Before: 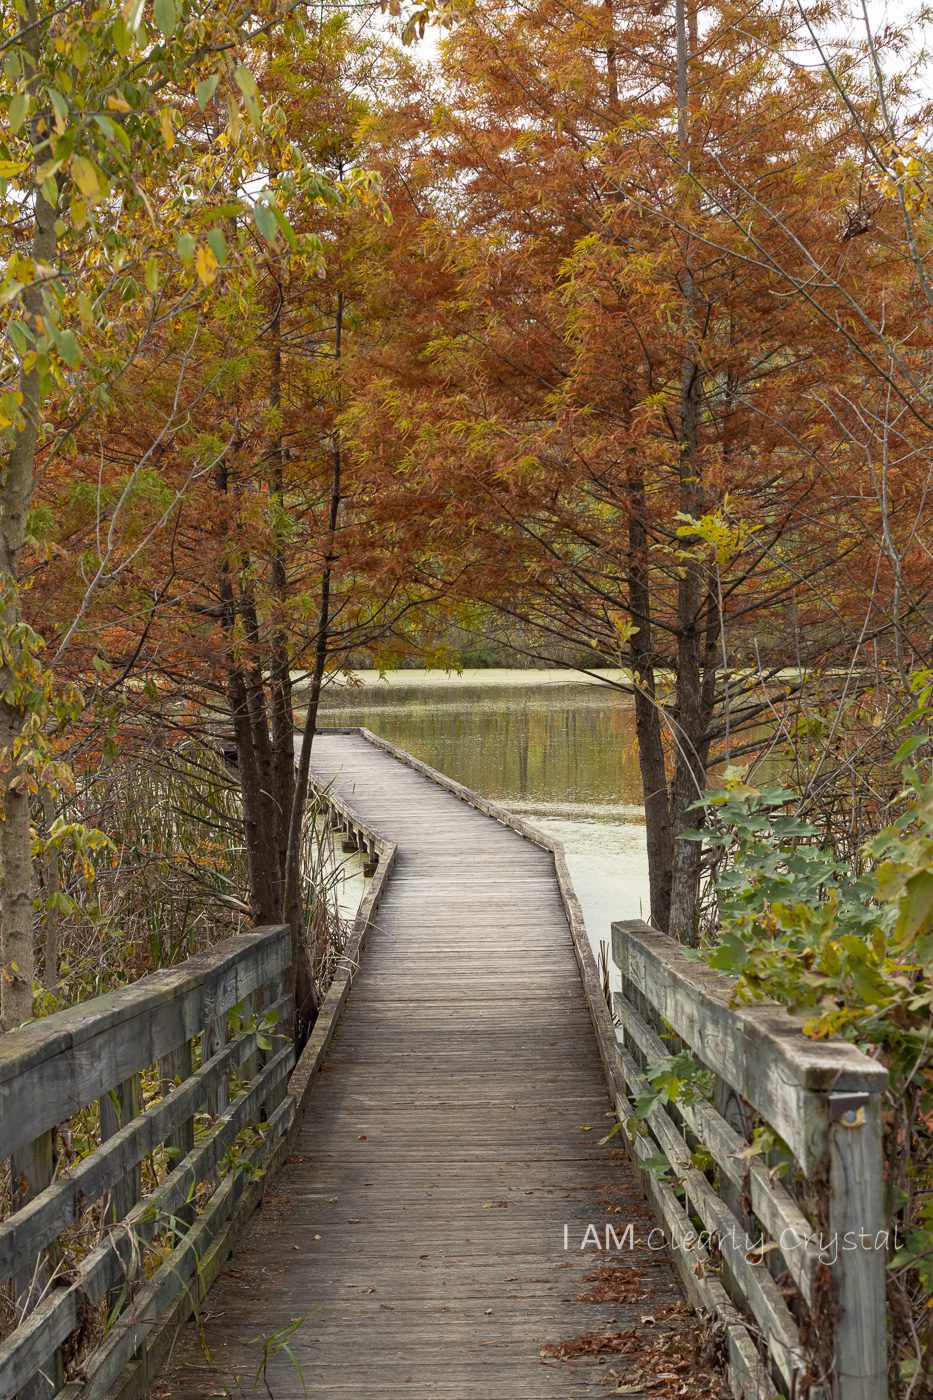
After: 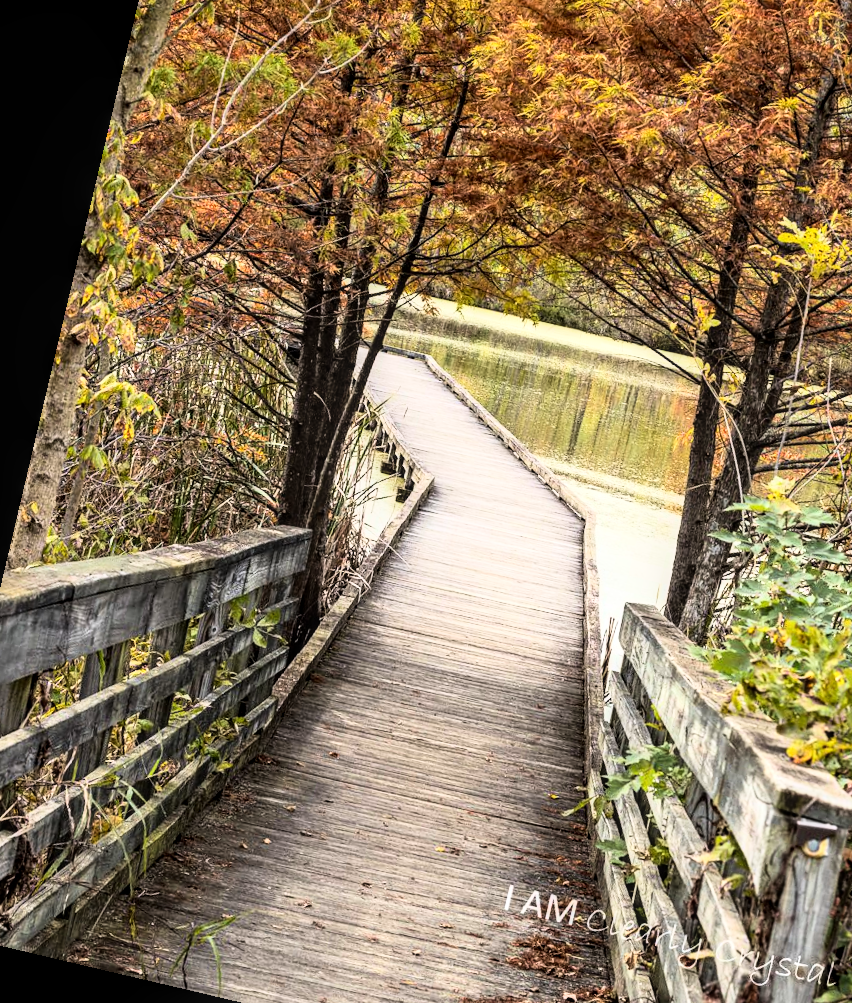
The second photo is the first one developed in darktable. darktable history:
velvia: strength 6%
rgb curve: curves: ch0 [(0, 0) (0.21, 0.15) (0.24, 0.21) (0.5, 0.75) (0.75, 0.96) (0.89, 0.99) (1, 1)]; ch1 [(0, 0.02) (0.21, 0.13) (0.25, 0.2) (0.5, 0.67) (0.75, 0.9) (0.89, 0.97) (1, 1)]; ch2 [(0, 0.02) (0.21, 0.13) (0.25, 0.2) (0.5, 0.67) (0.75, 0.9) (0.89, 0.97) (1, 1)], compensate middle gray true
rotate and perspective: rotation 13.27°, automatic cropping off
local contrast: on, module defaults
crop: left 6.488%, top 27.668%, right 24.183%, bottom 8.656%
white balance: red 1.004, blue 1.024
